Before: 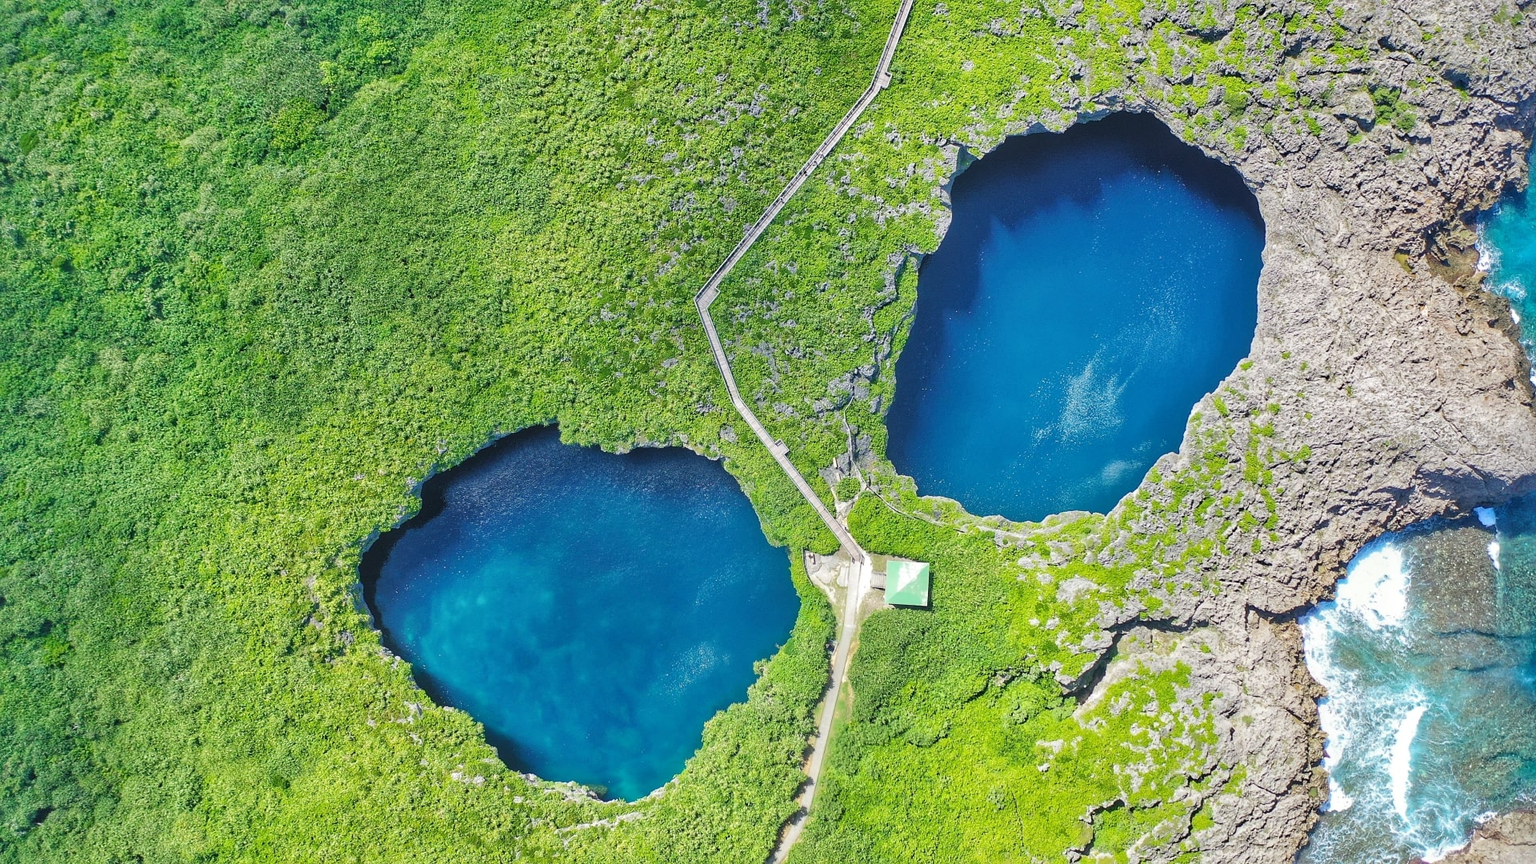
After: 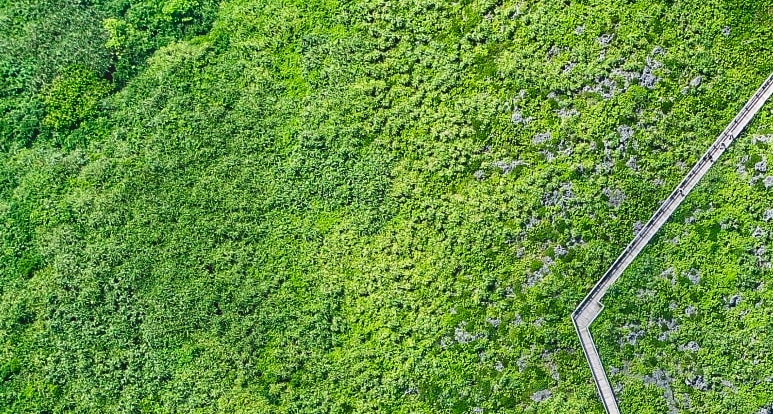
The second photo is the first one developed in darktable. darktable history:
exposure: black level correction -0.021, exposure -0.031 EV, compensate exposure bias true, compensate highlight preservation false
shadows and highlights: shadows -30.41, highlights 29.92
contrast brightness saturation: contrast 0.193, brightness -0.112, saturation 0.211
crop: left 15.441%, top 5.446%, right 44.271%, bottom 56.13%
tone equalizer: on, module defaults
